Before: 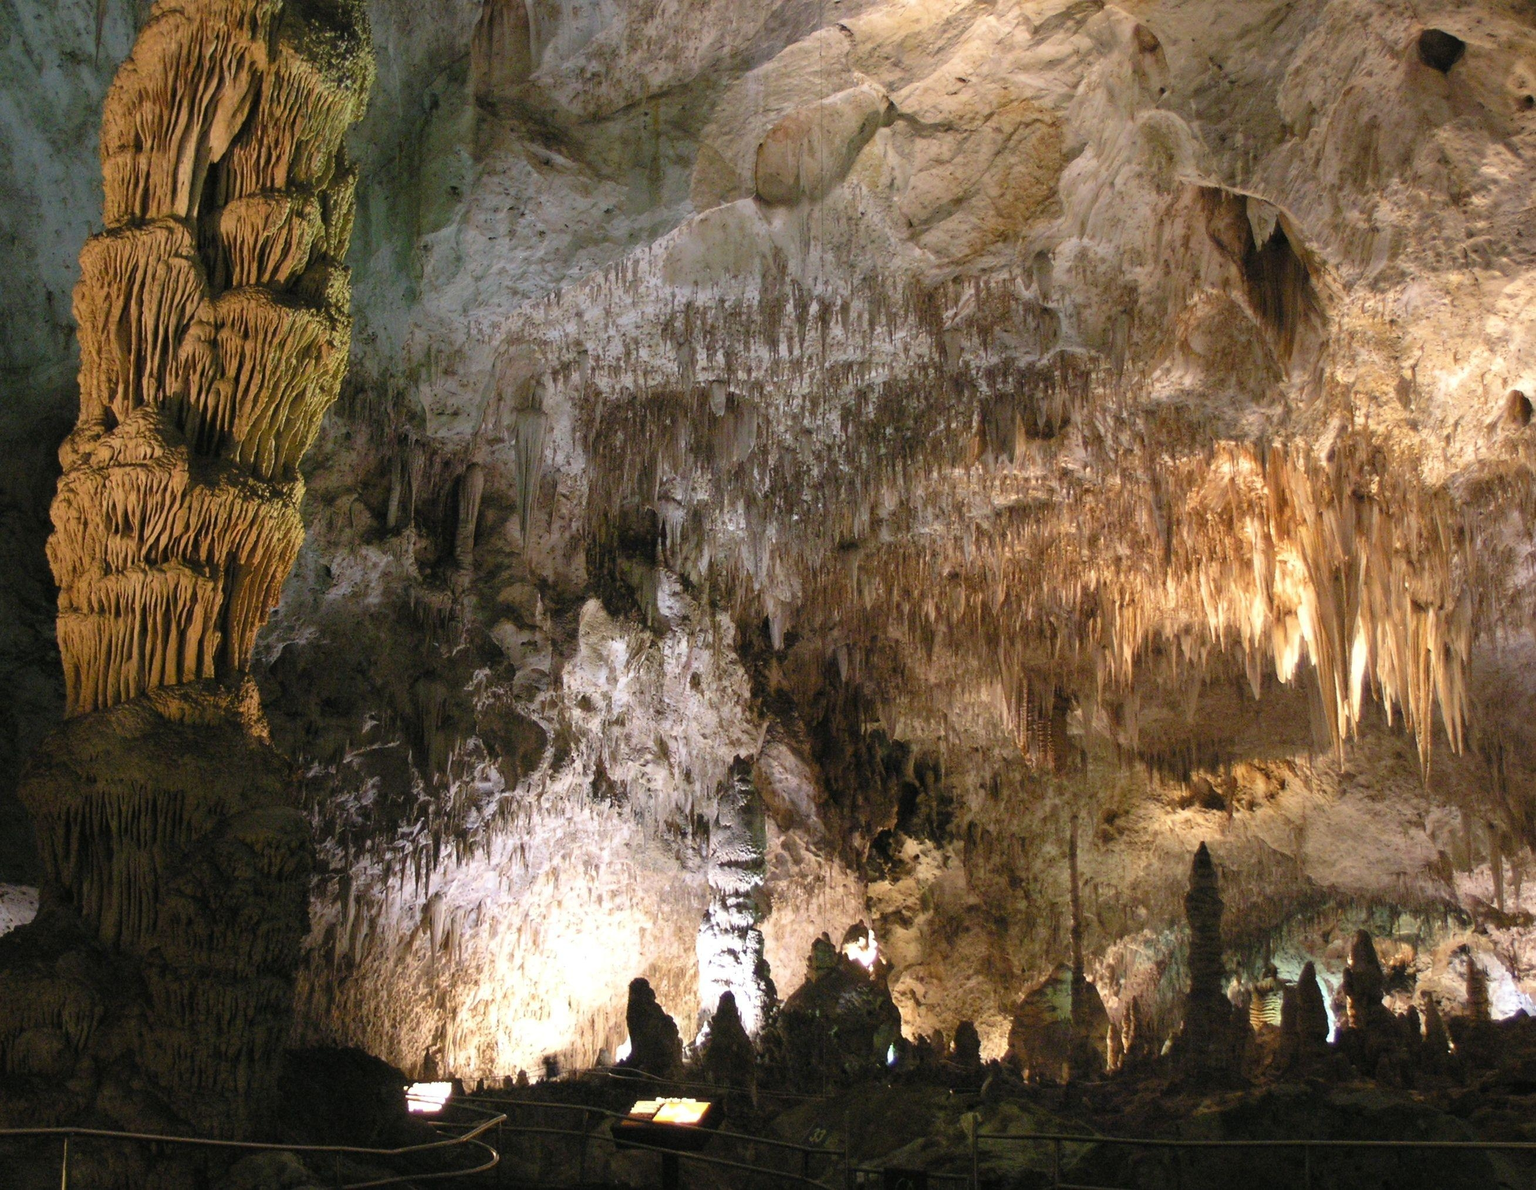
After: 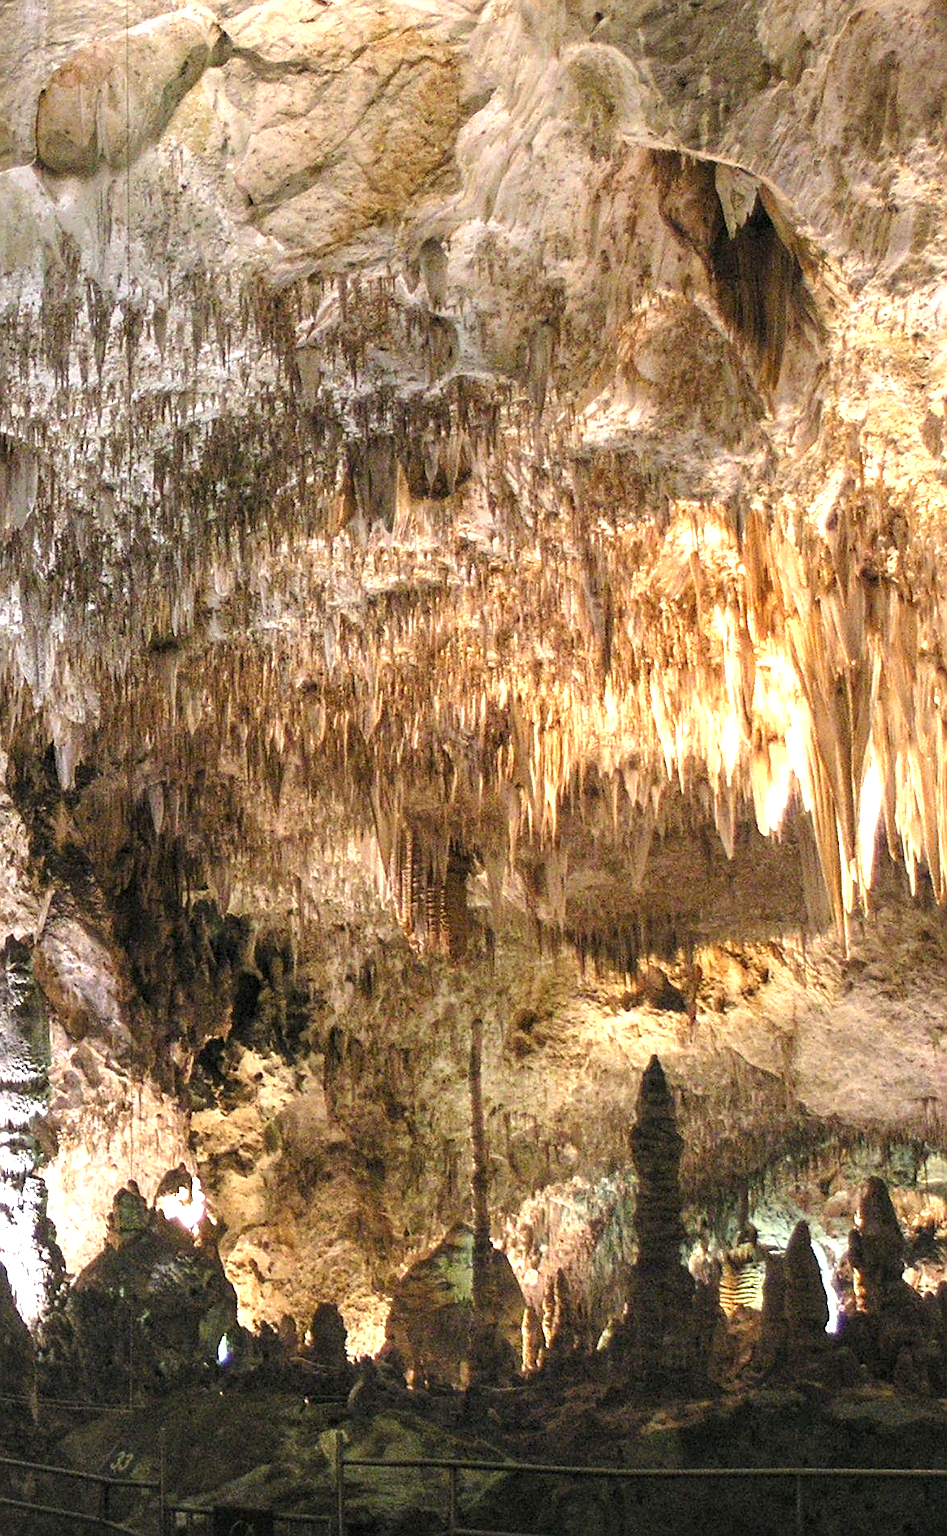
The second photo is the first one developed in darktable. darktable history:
crop: left 47.5%, top 6.645%, right 7.881%
local contrast: detail 130%
exposure: black level correction 0, exposure 0.897 EV, compensate highlight preservation false
tone curve: curves: ch0 [(0, 0) (0.003, 0.003) (0.011, 0.011) (0.025, 0.024) (0.044, 0.043) (0.069, 0.068) (0.1, 0.097) (0.136, 0.133) (0.177, 0.173) (0.224, 0.219) (0.277, 0.27) (0.335, 0.327) (0.399, 0.39) (0.468, 0.457) (0.543, 0.545) (0.623, 0.625) (0.709, 0.71) (0.801, 0.801) (0.898, 0.898) (1, 1)], preserve colors none
sharpen: on, module defaults
